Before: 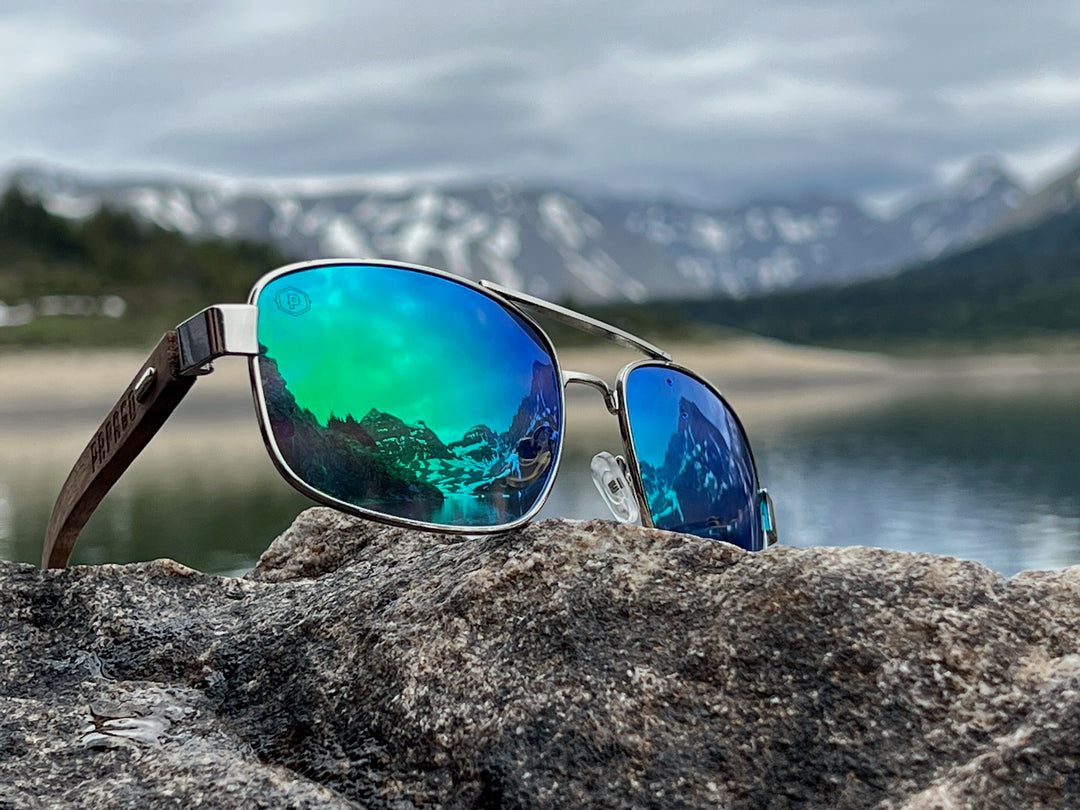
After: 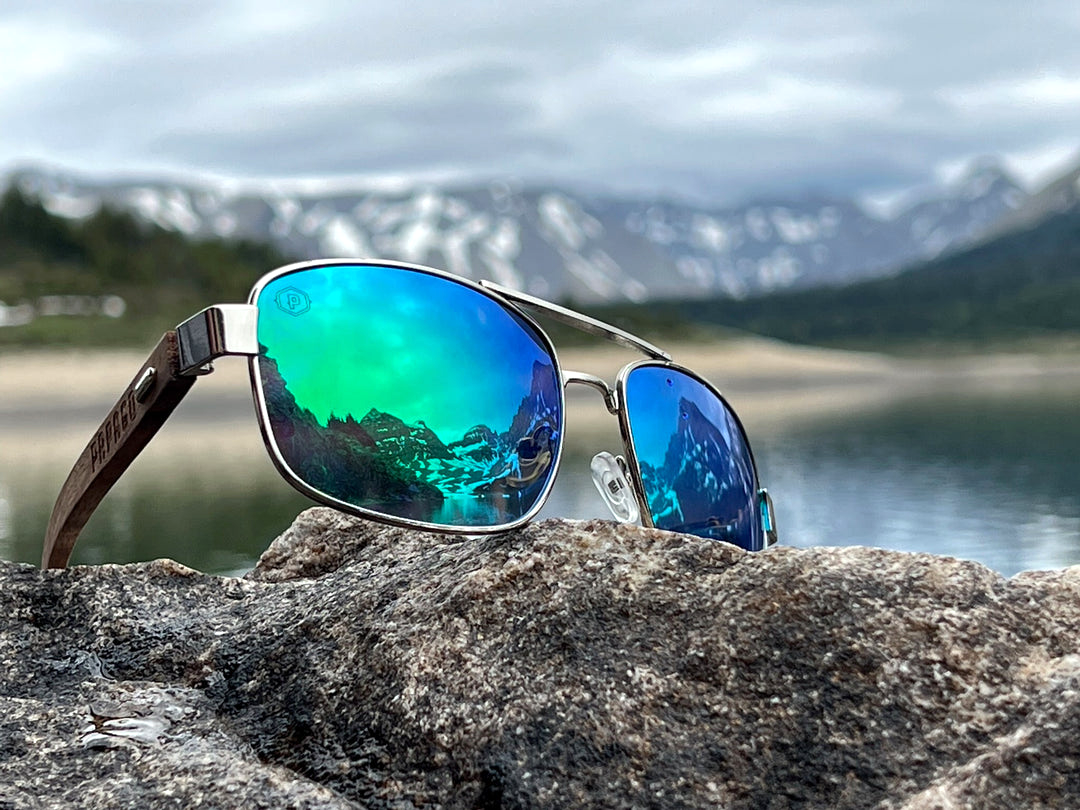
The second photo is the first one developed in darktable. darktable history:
tone equalizer: -8 EV -0.451 EV, -7 EV -0.401 EV, -6 EV -0.325 EV, -5 EV -0.234 EV, -3 EV 0.257 EV, -2 EV 0.311 EV, -1 EV 0.405 EV, +0 EV 0.423 EV, smoothing diameter 24.87%, edges refinement/feathering 11.32, preserve details guided filter
